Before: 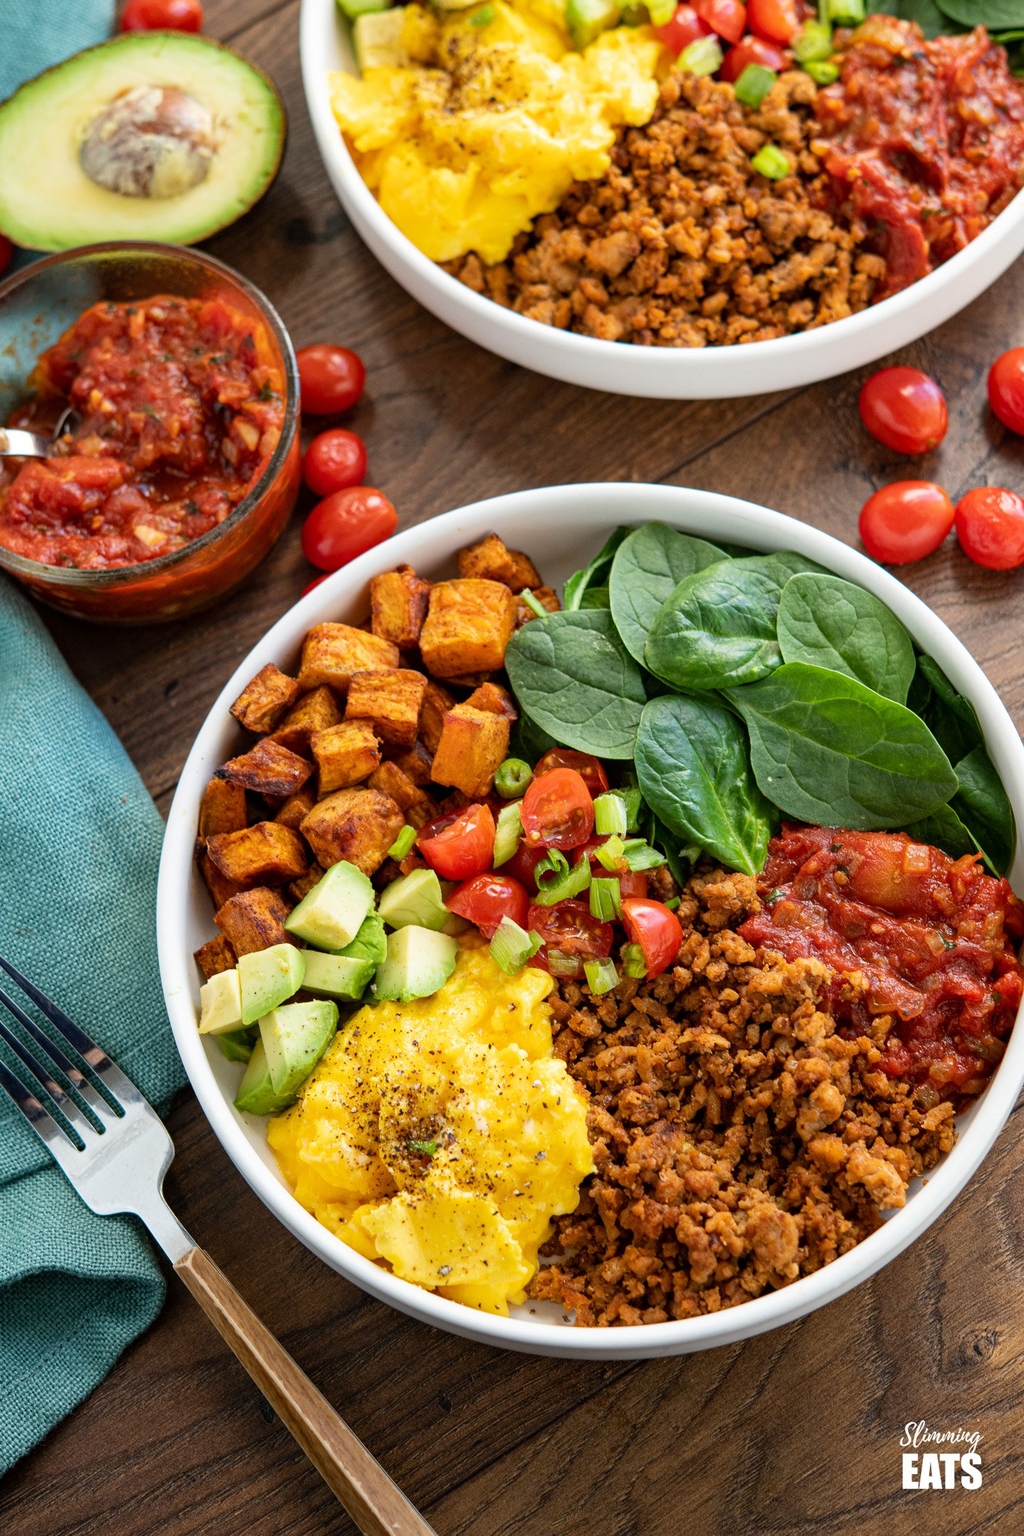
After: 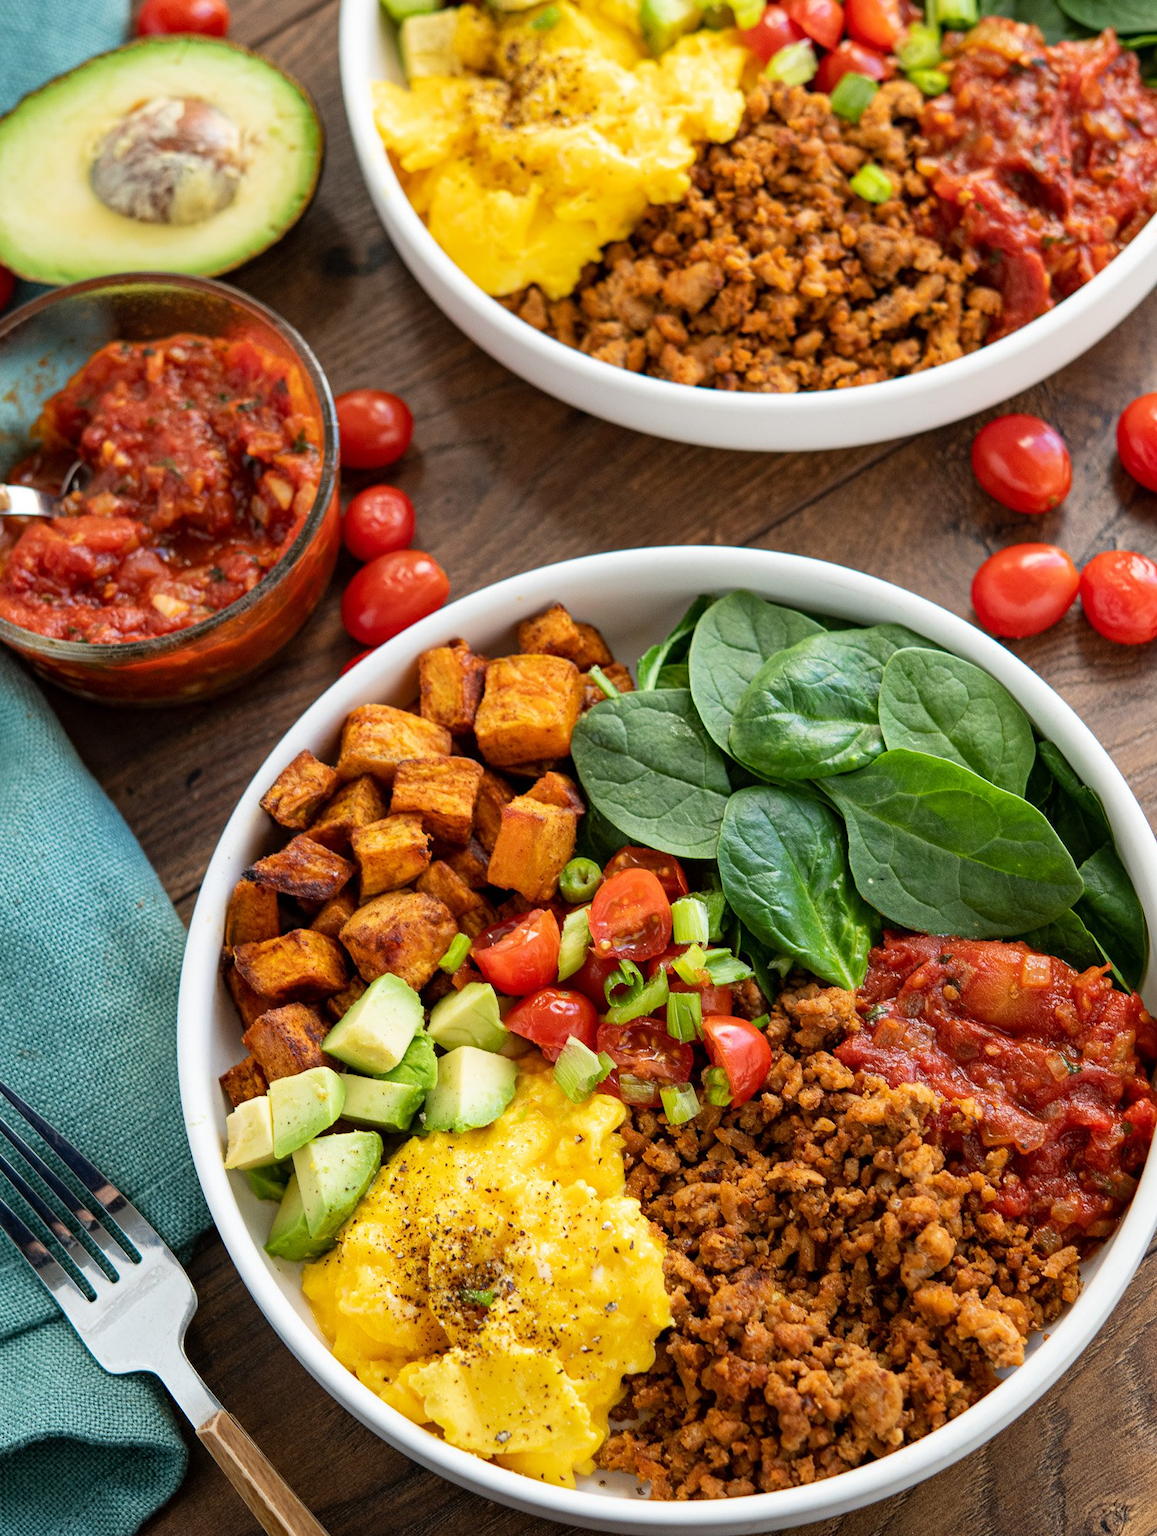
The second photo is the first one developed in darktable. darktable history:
exposure: compensate highlight preservation false
crop and rotate: top 0%, bottom 11.522%
